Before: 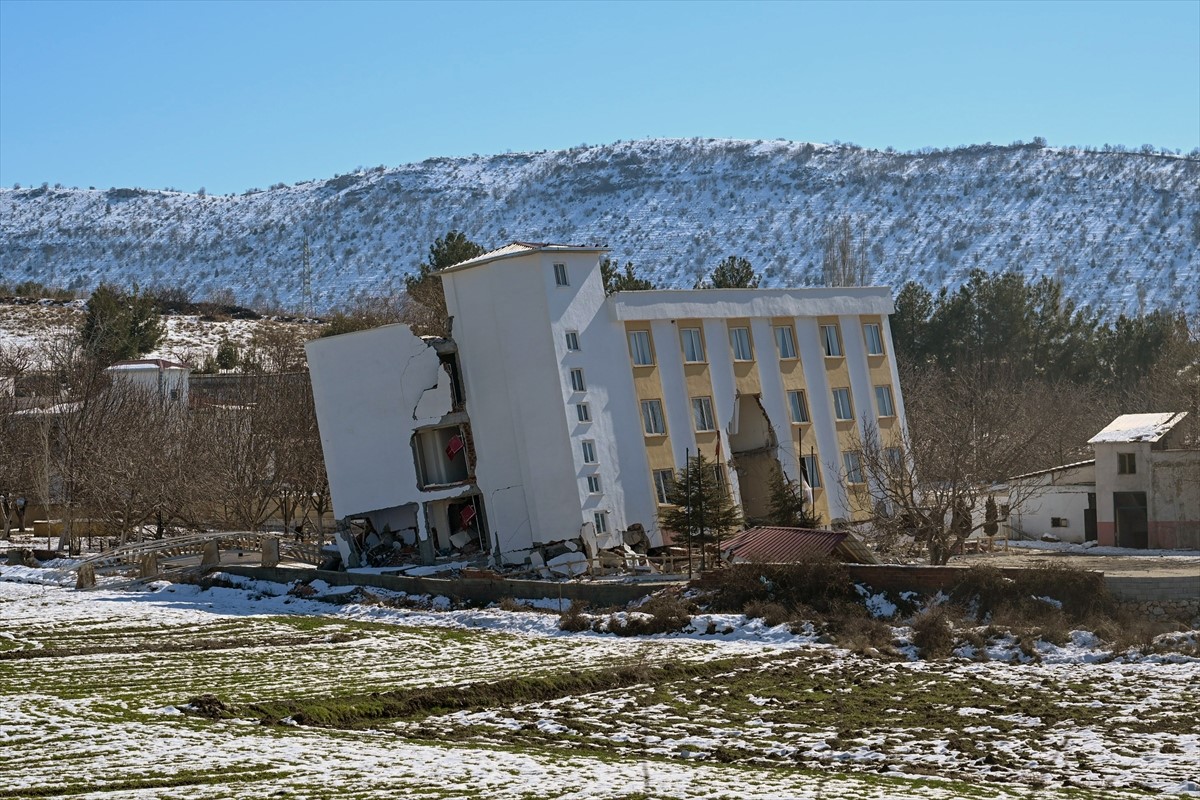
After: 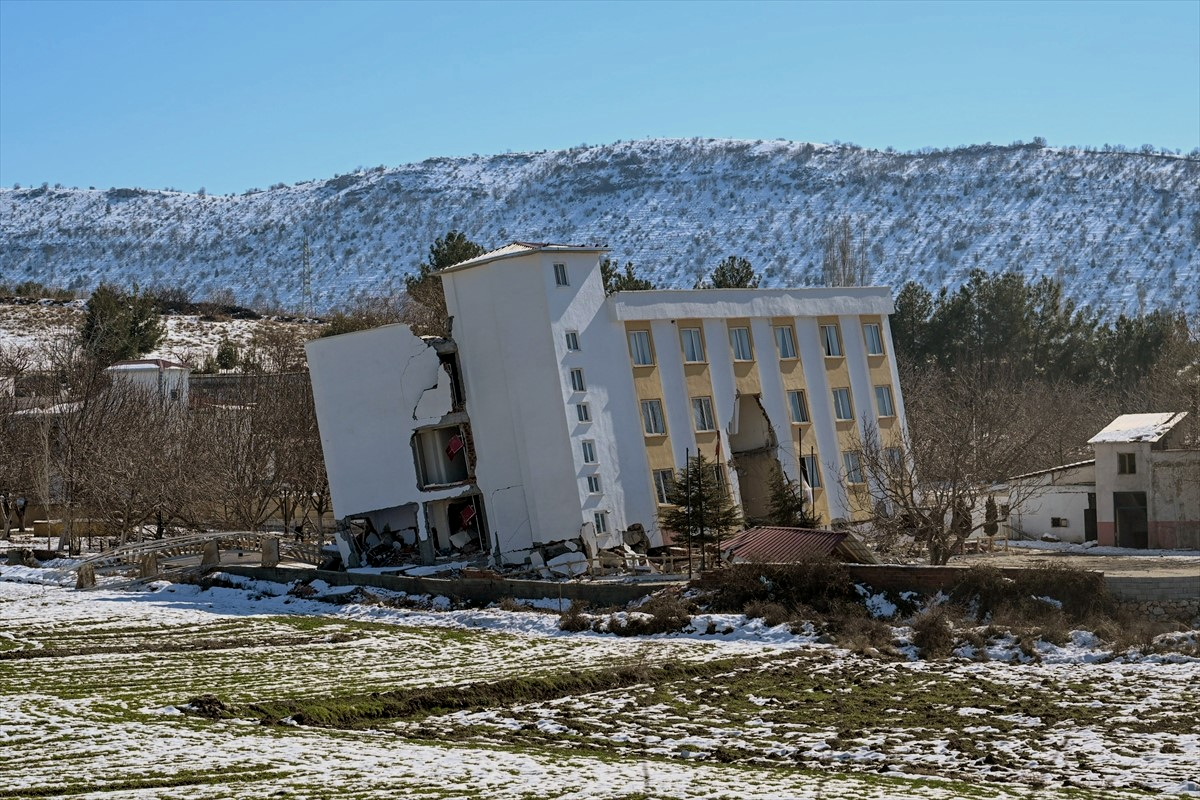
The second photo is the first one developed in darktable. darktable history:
local contrast: highlights 100%, shadows 100%, detail 120%, midtone range 0.2
filmic rgb: black relative exposure -11.35 EV, white relative exposure 3.22 EV, hardness 6.76, color science v6 (2022)
